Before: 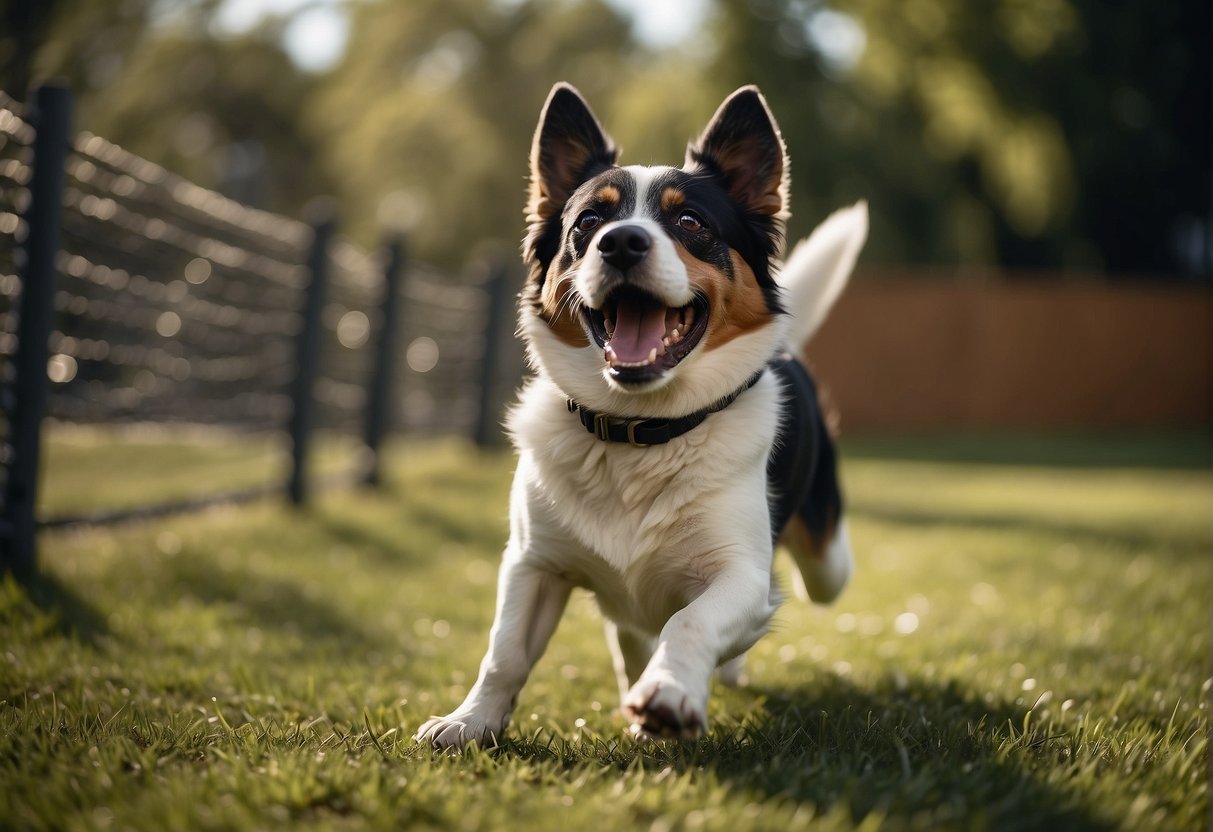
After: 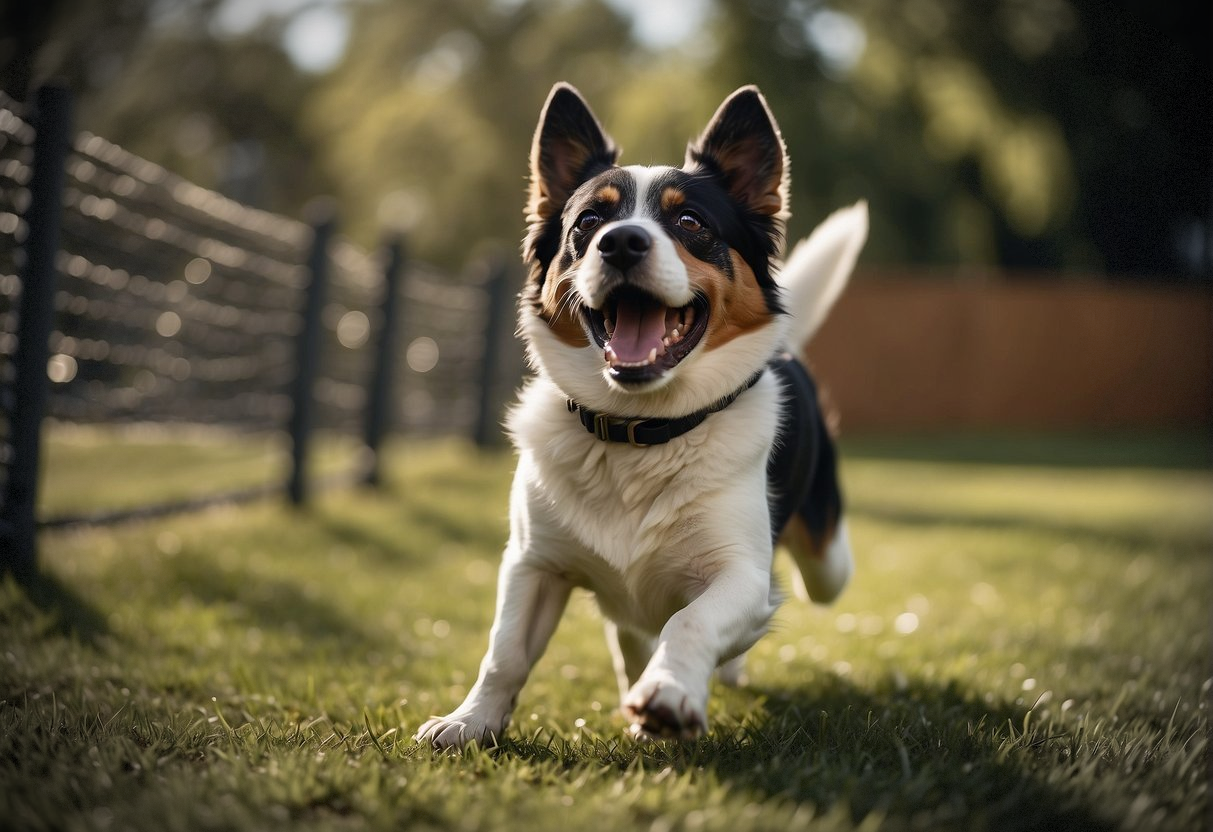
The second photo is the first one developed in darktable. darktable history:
vignetting: brightness -0.575, automatic ratio true, dithering 8-bit output, unbound false
shadows and highlights: radius 126.26, shadows 30.56, highlights -31.2, low approximation 0.01, soften with gaussian
